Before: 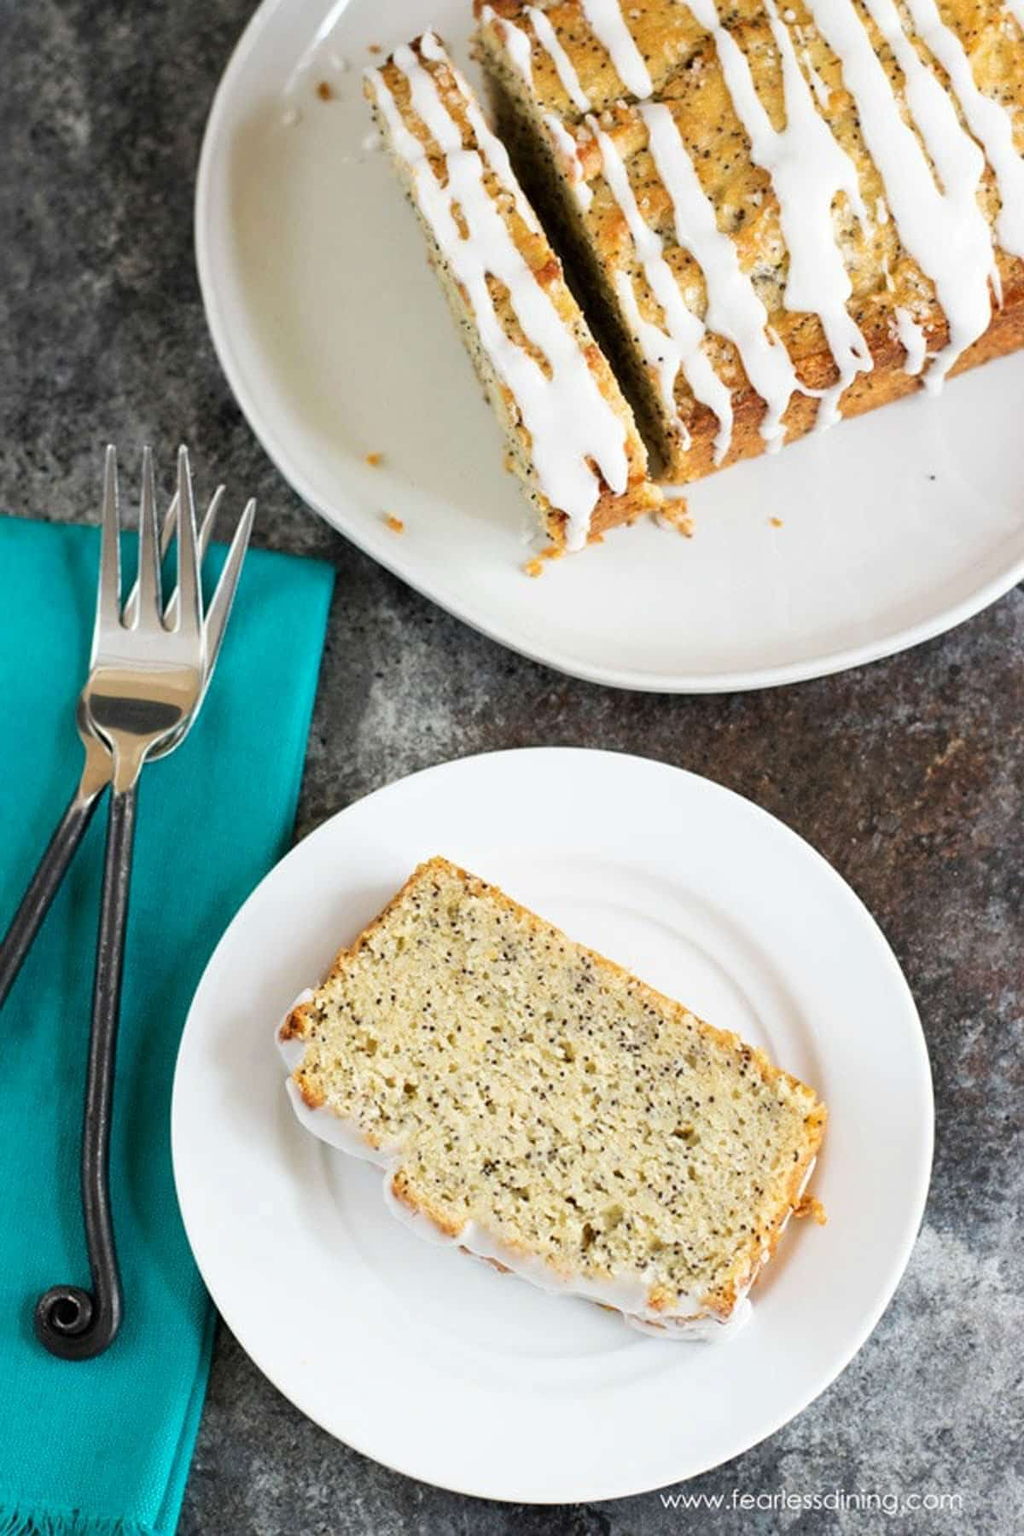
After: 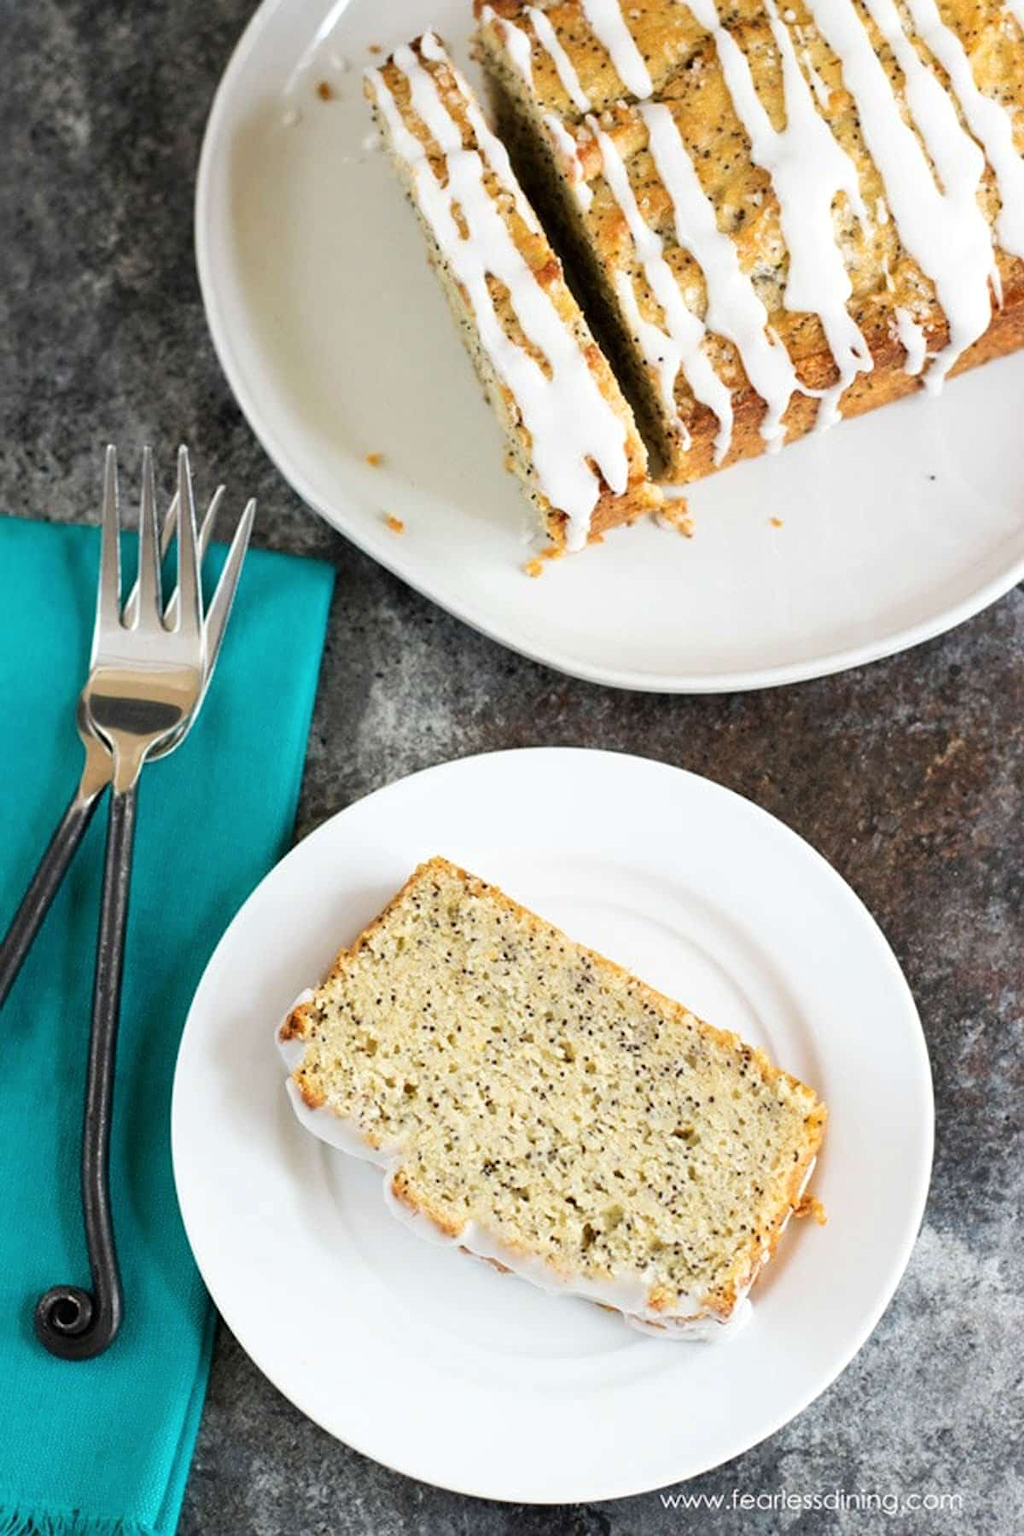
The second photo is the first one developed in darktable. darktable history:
shadows and highlights: shadows -9.44, white point adjustment 1.44, highlights 11.91
